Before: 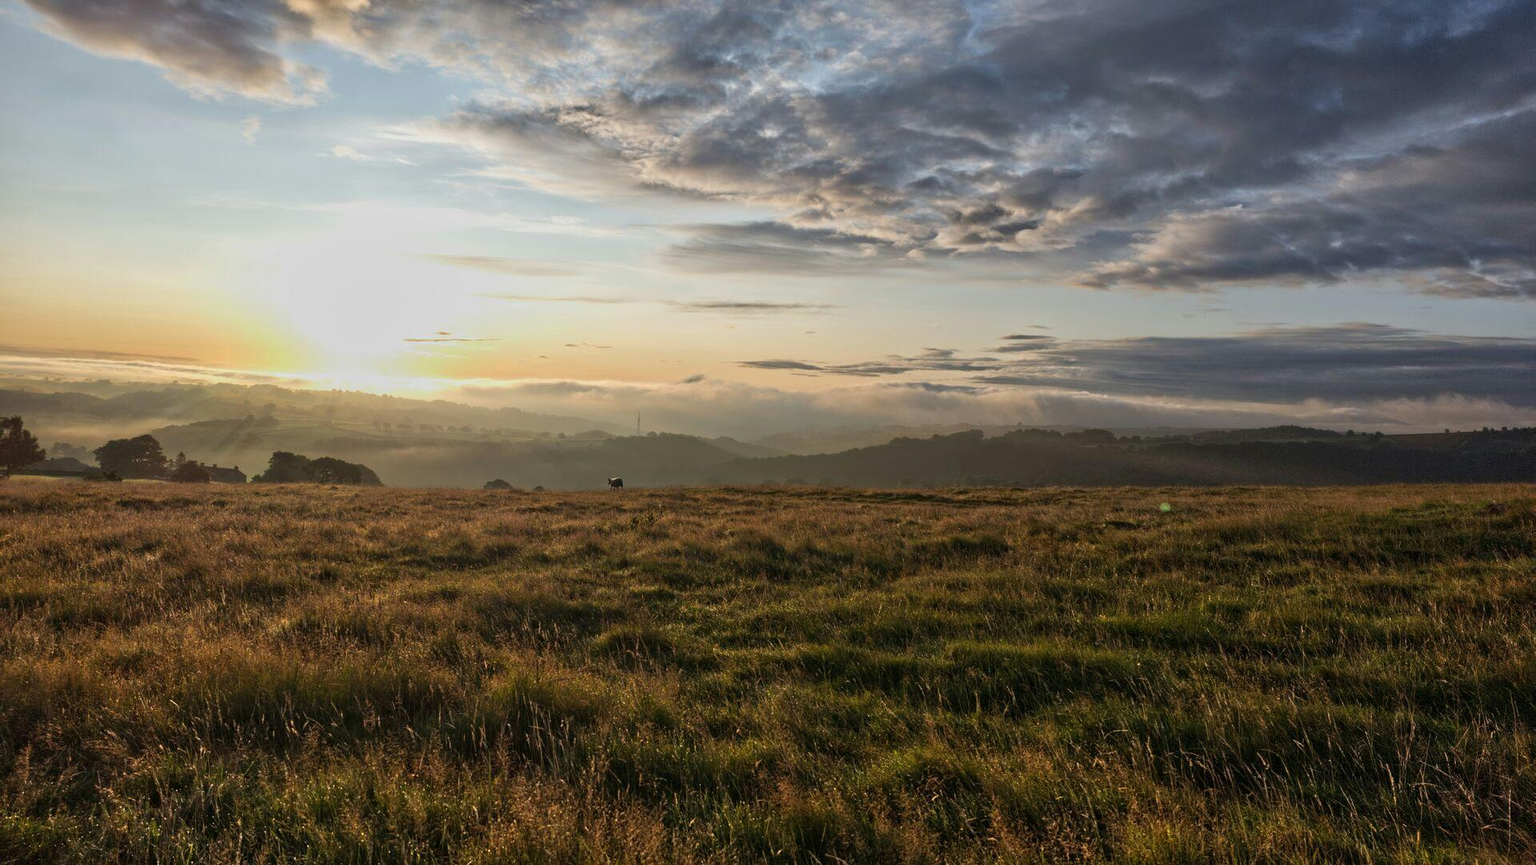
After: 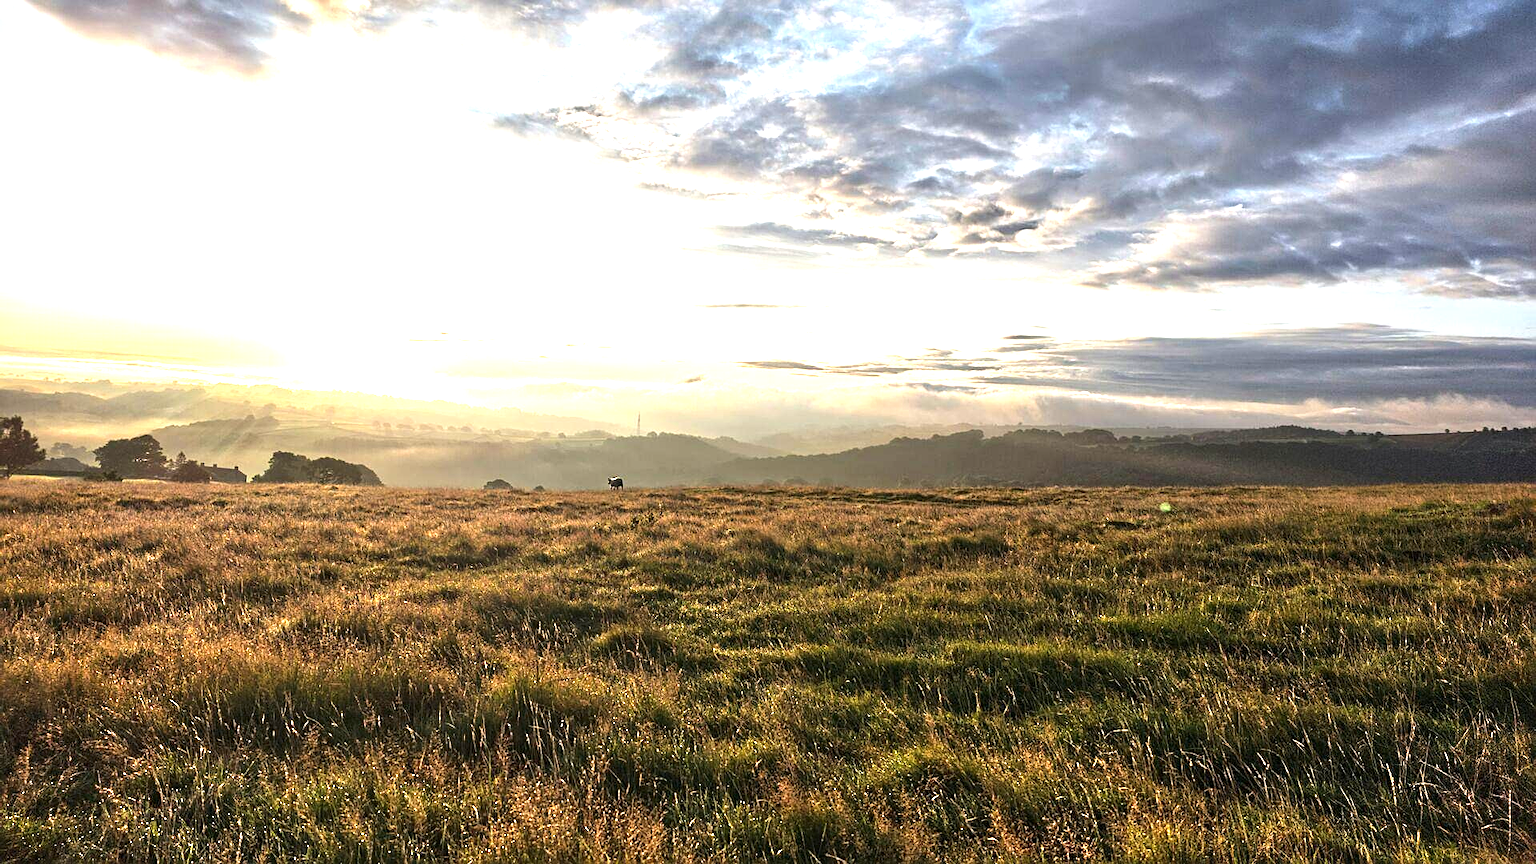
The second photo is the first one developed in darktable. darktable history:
sharpen: on, module defaults
exposure: black level correction 0, exposure 1.379 EV, compensate exposure bias true, compensate highlight preservation false
tone equalizer: -8 EV -0.417 EV, -7 EV -0.389 EV, -6 EV -0.333 EV, -5 EV -0.222 EV, -3 EV 0.222 EV, -2 EV 0.333 EV, -1 EV 0.389 EV, +0 EV 0.417 EV, edges refinement/feathering 500, mask exposure compensation -1.57 EV, preserve details no
